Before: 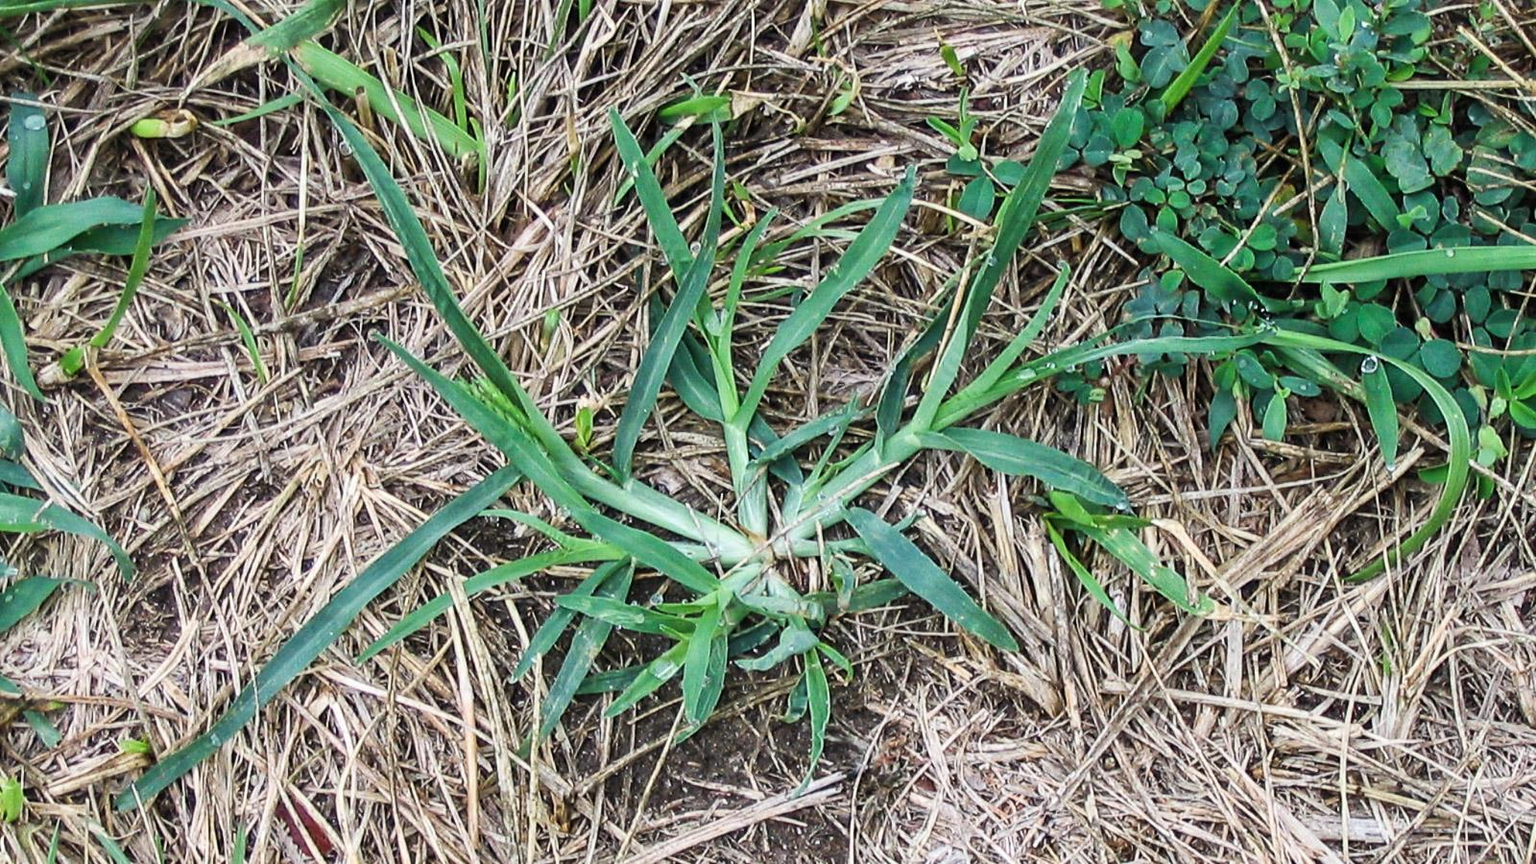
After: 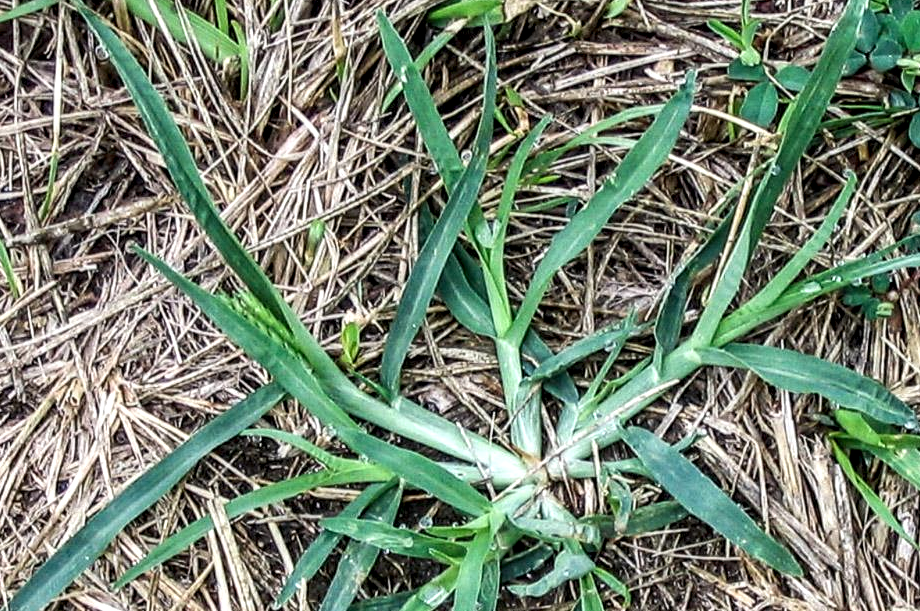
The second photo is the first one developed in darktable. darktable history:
crop: left 16.183%, top 11.337%, right 26.261%, bottom 20.663%
local contrast: highlights 60%, shadows 63%, detail 160%
